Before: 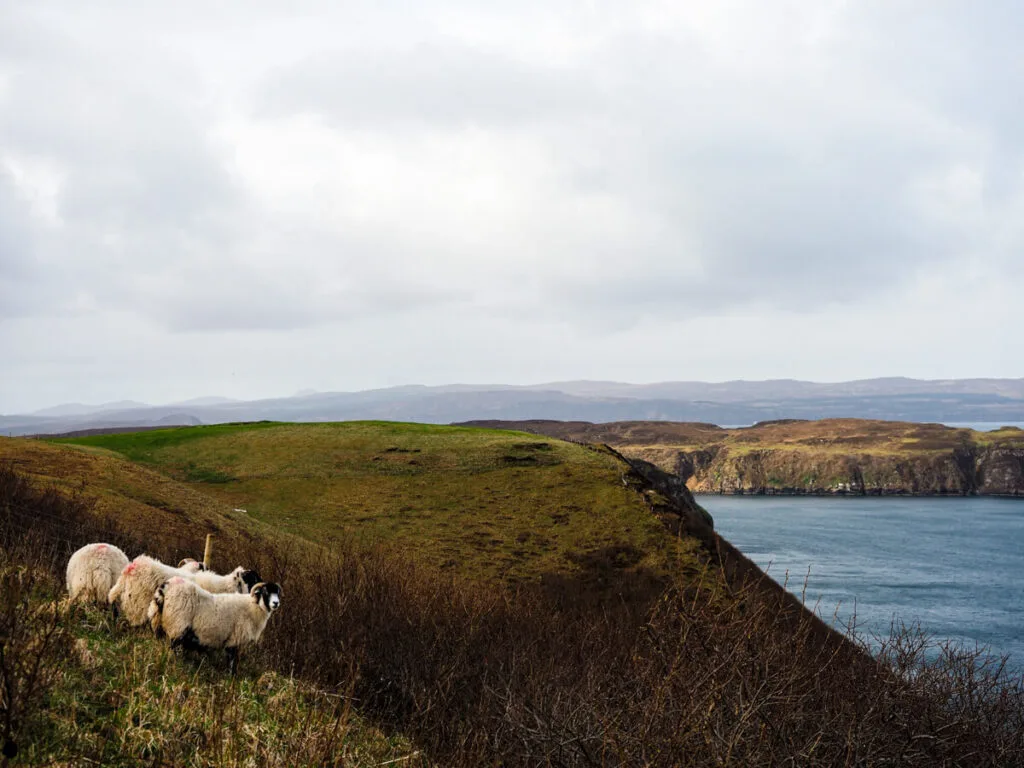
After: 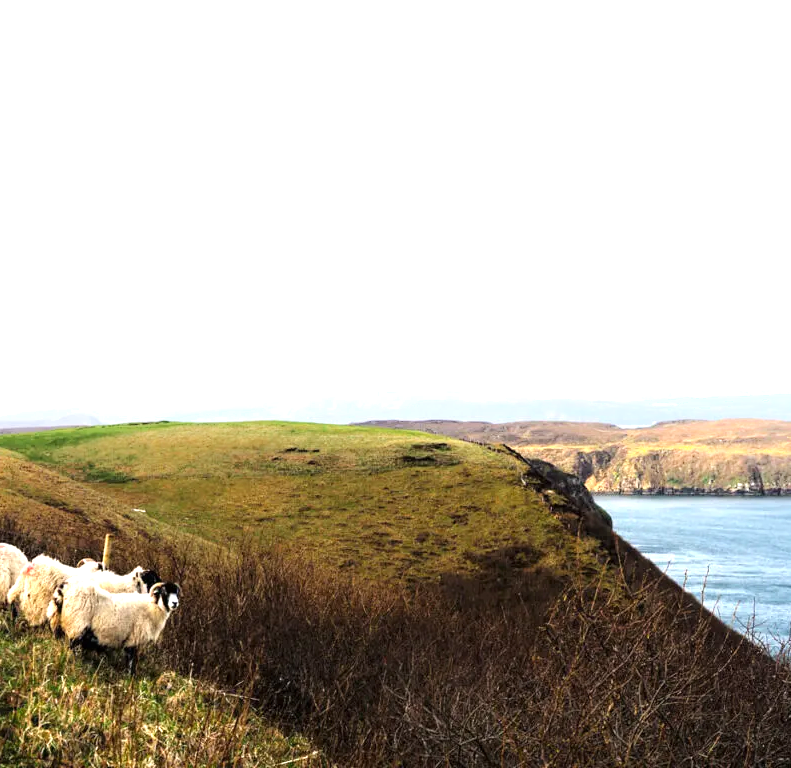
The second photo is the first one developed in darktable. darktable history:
tone equalizer: -8 EV -0.449 EV, -7 EV -0.401 EV, -6 EV -0.322 EV, -5 EV -0.218 EV, -3 EV 0.254 EV, -2 EV 0.354 EV, -1 EV 0.406 EV, +0 EV 0.386 EV
exposure: exposure 1.001 EV, compensate exposure bias true, compensate highlight preservation false
shadows and highlights: shadows -25.94, highlights 48.75, soften with gaussian
crop: left 9.886%, right 12.774%
